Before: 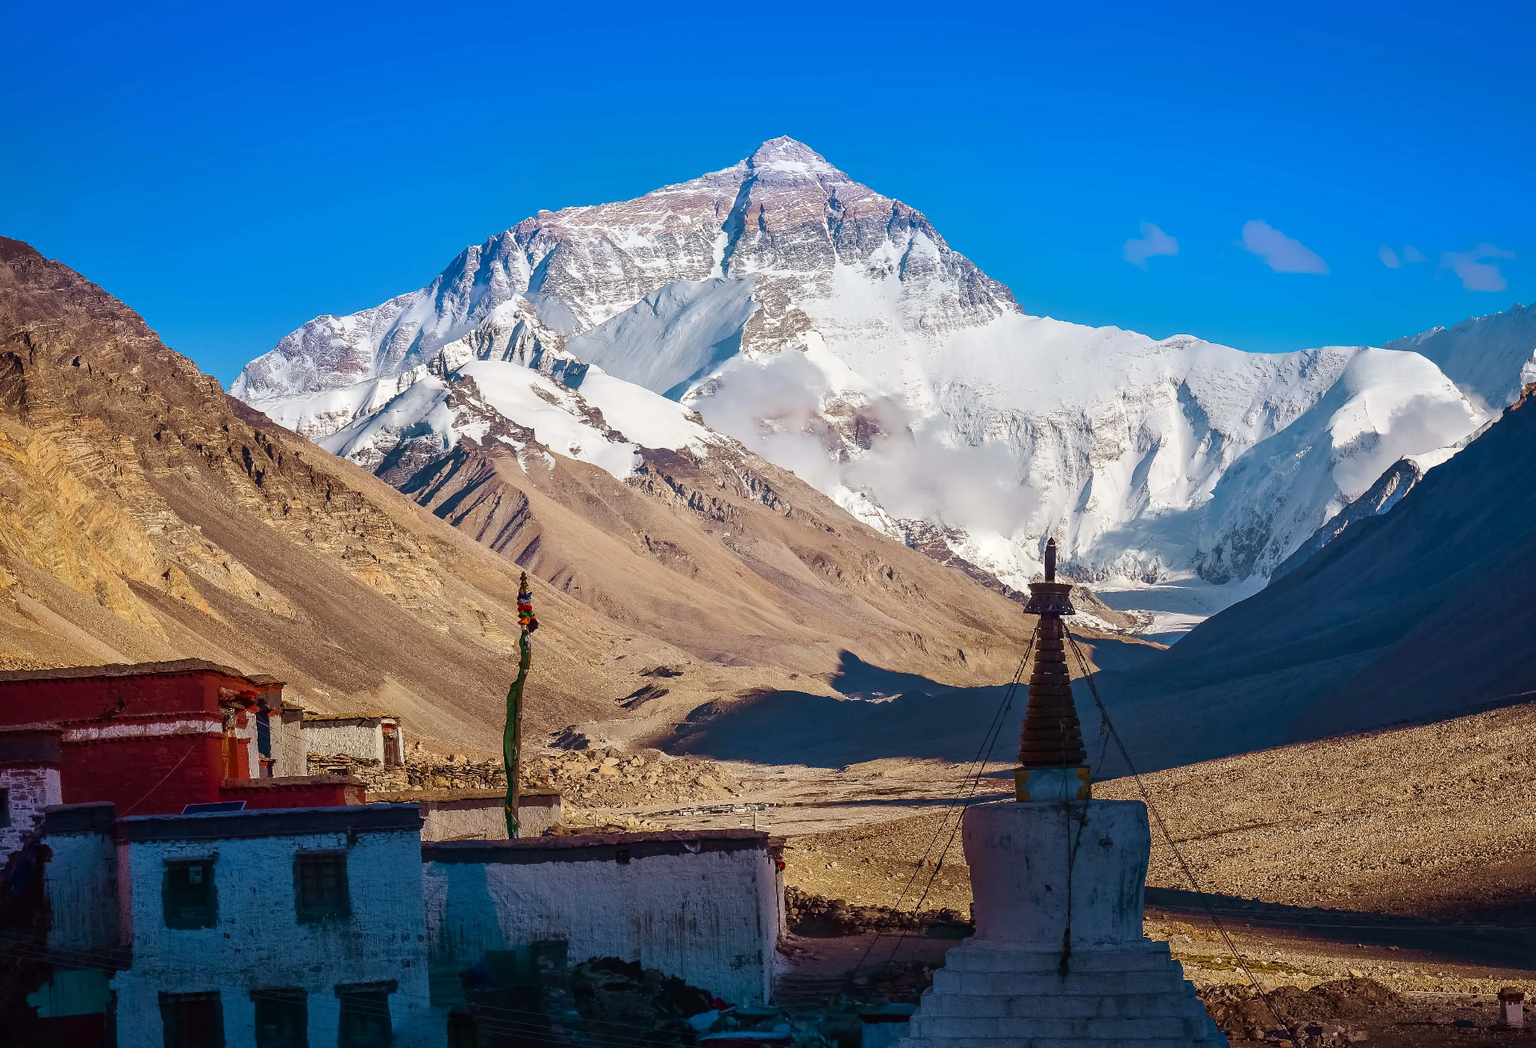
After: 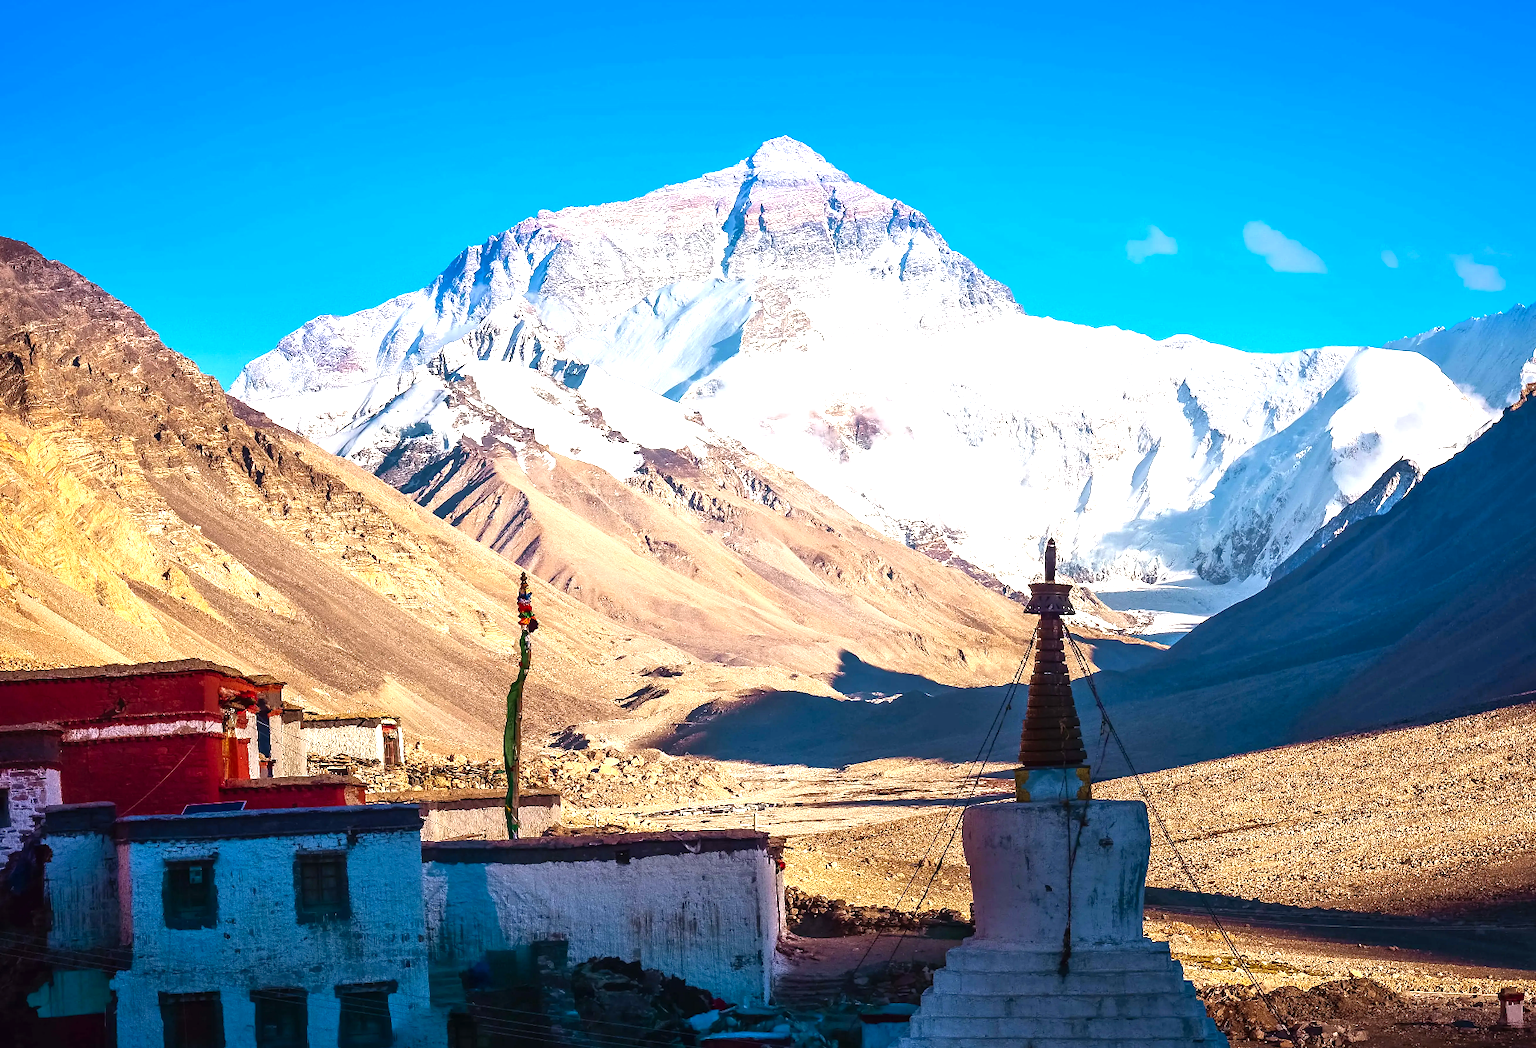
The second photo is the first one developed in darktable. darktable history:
color balance: contrast fulcrum 17.78%
levels: levels [0, 0.352, 0.703]
